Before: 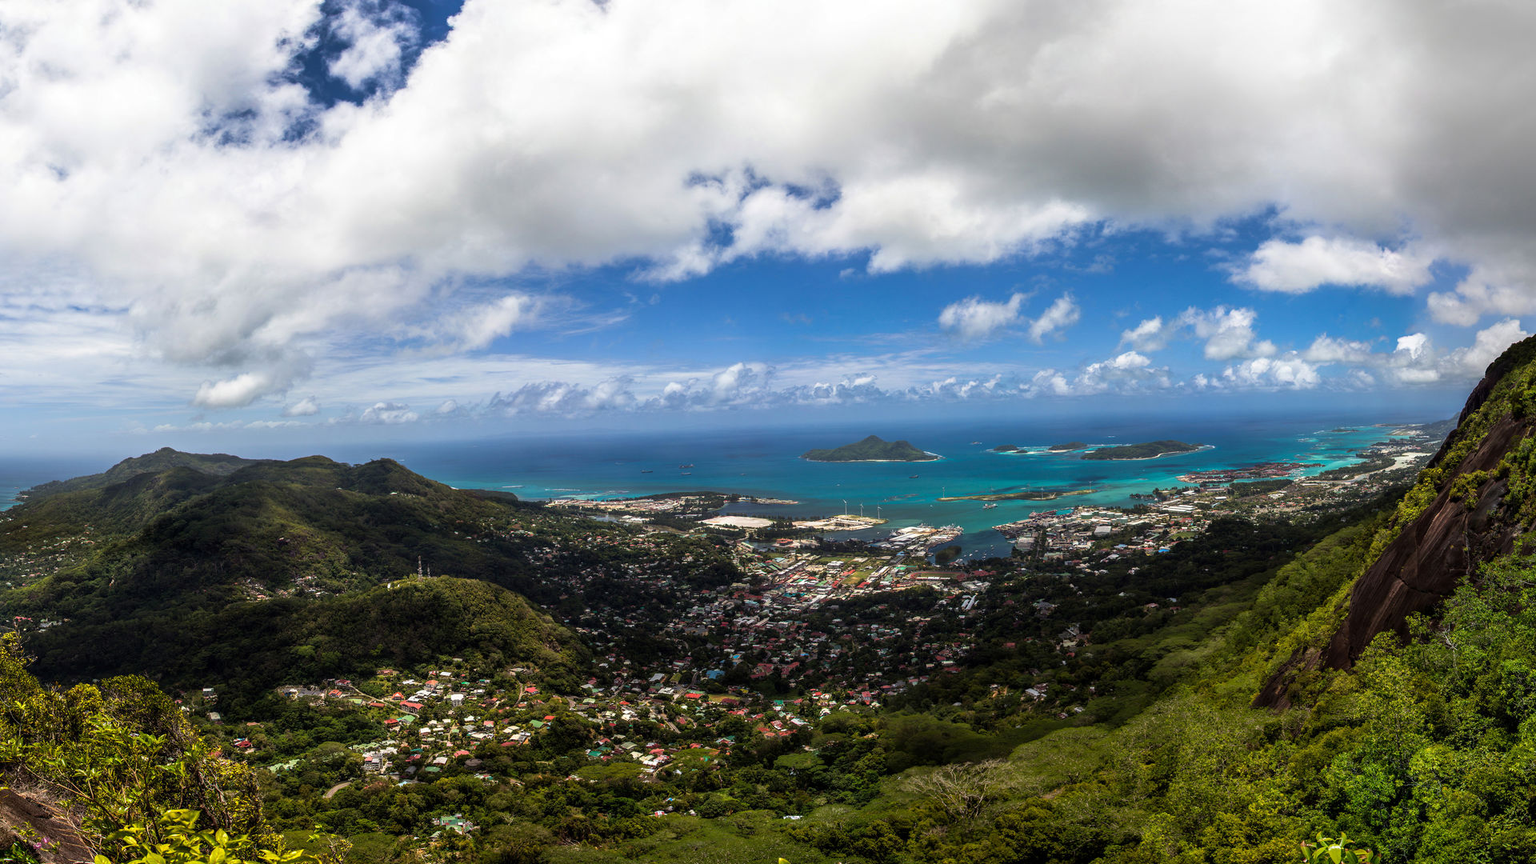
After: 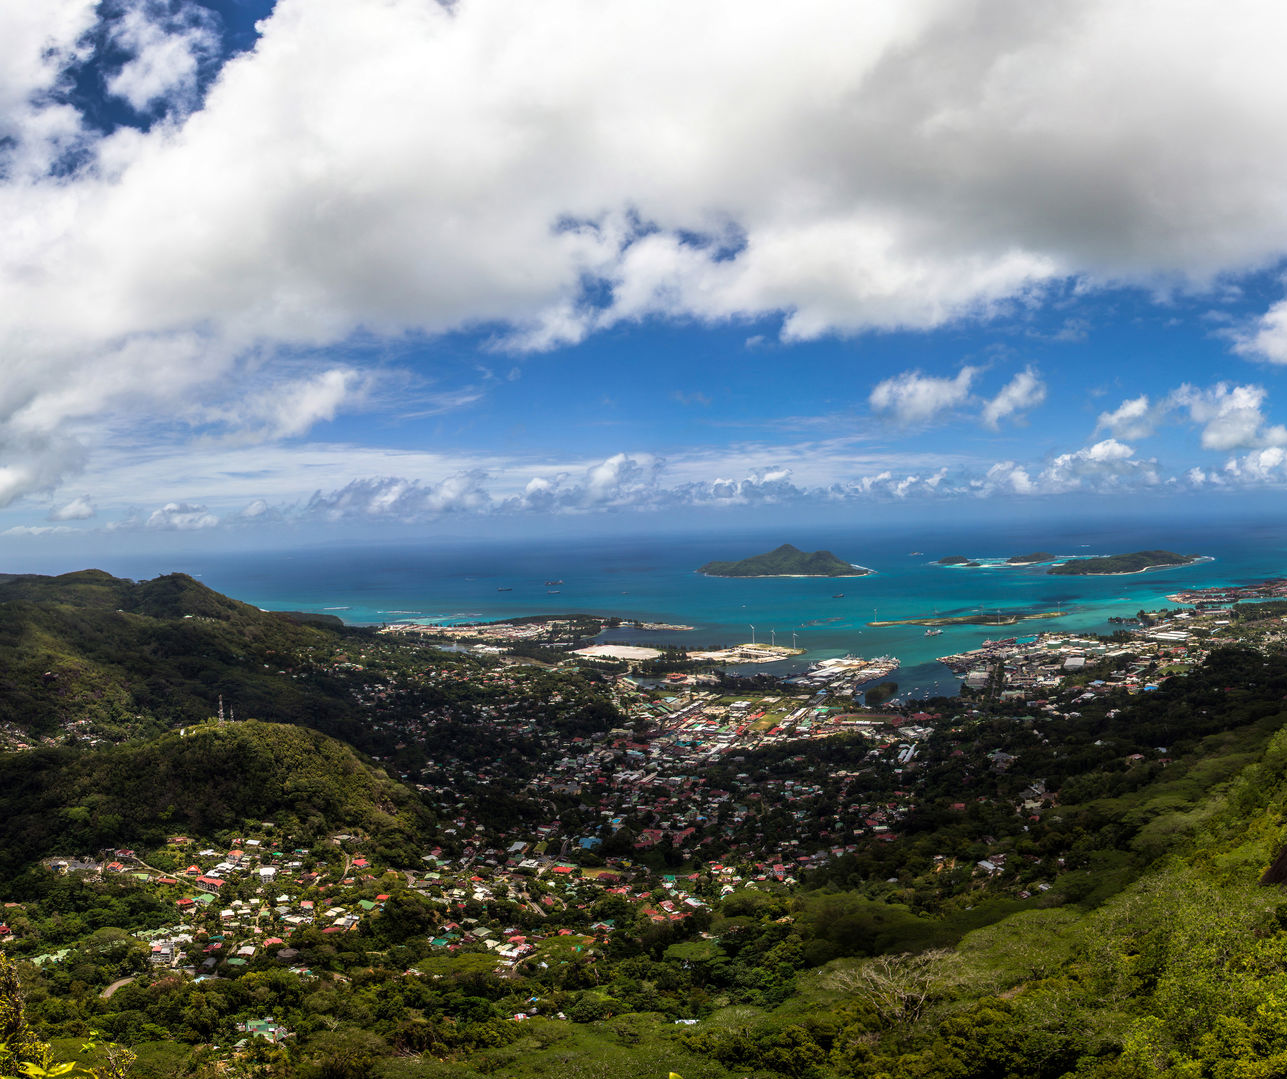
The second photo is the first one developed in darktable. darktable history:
crop and rotate: left 15.838%, right 17.11%
